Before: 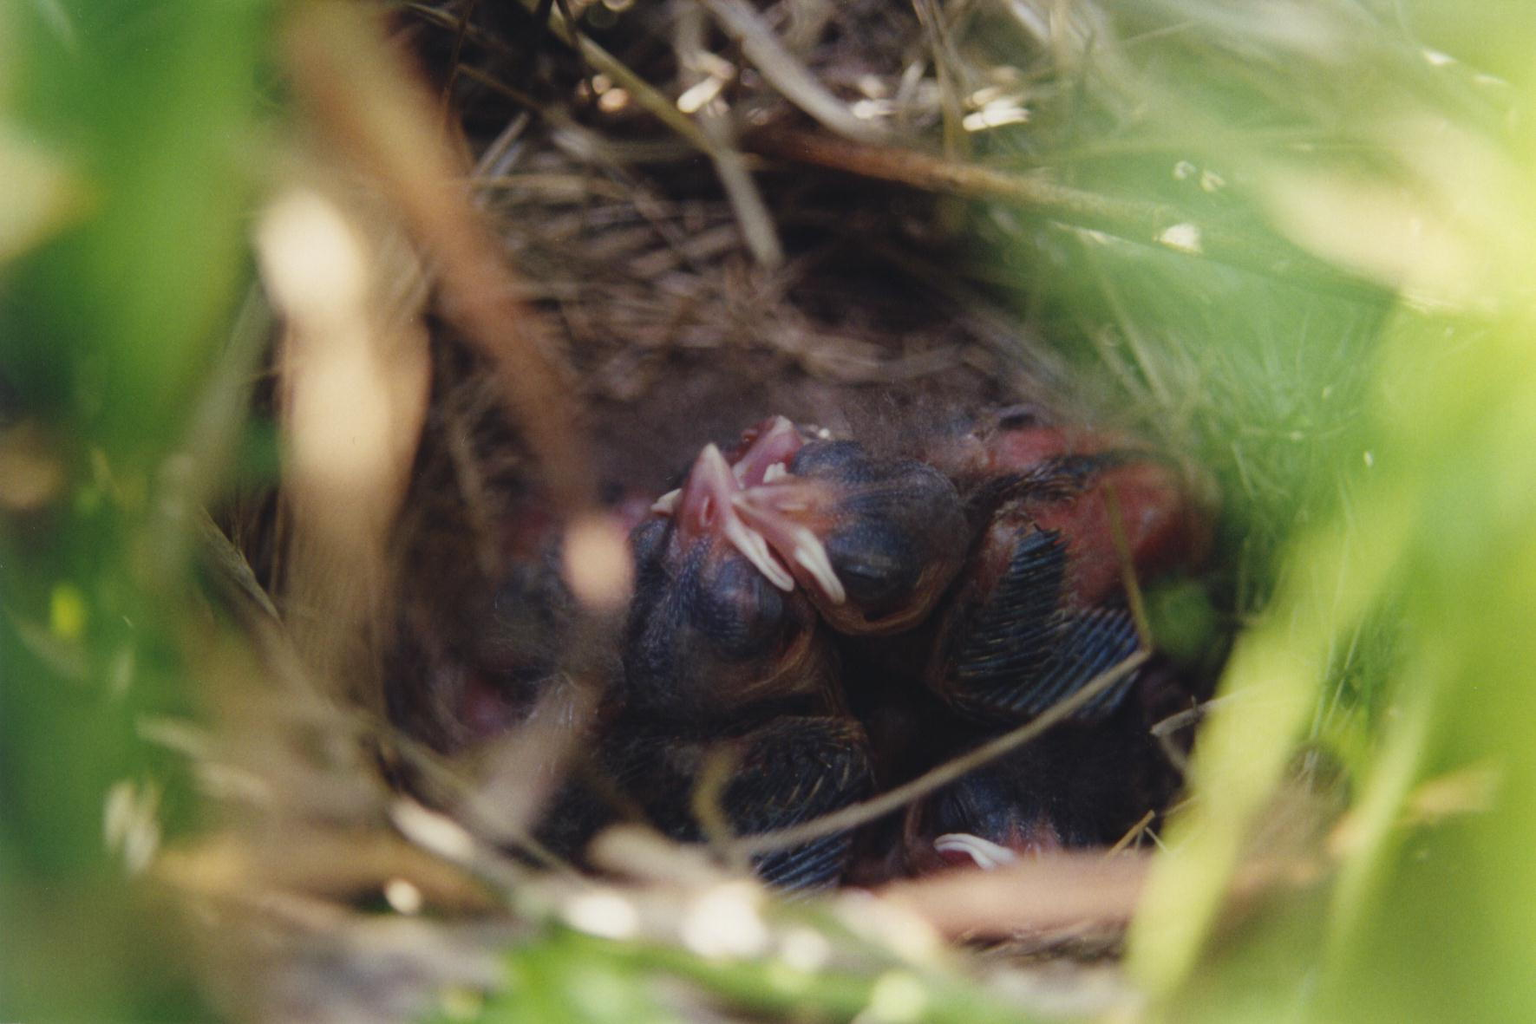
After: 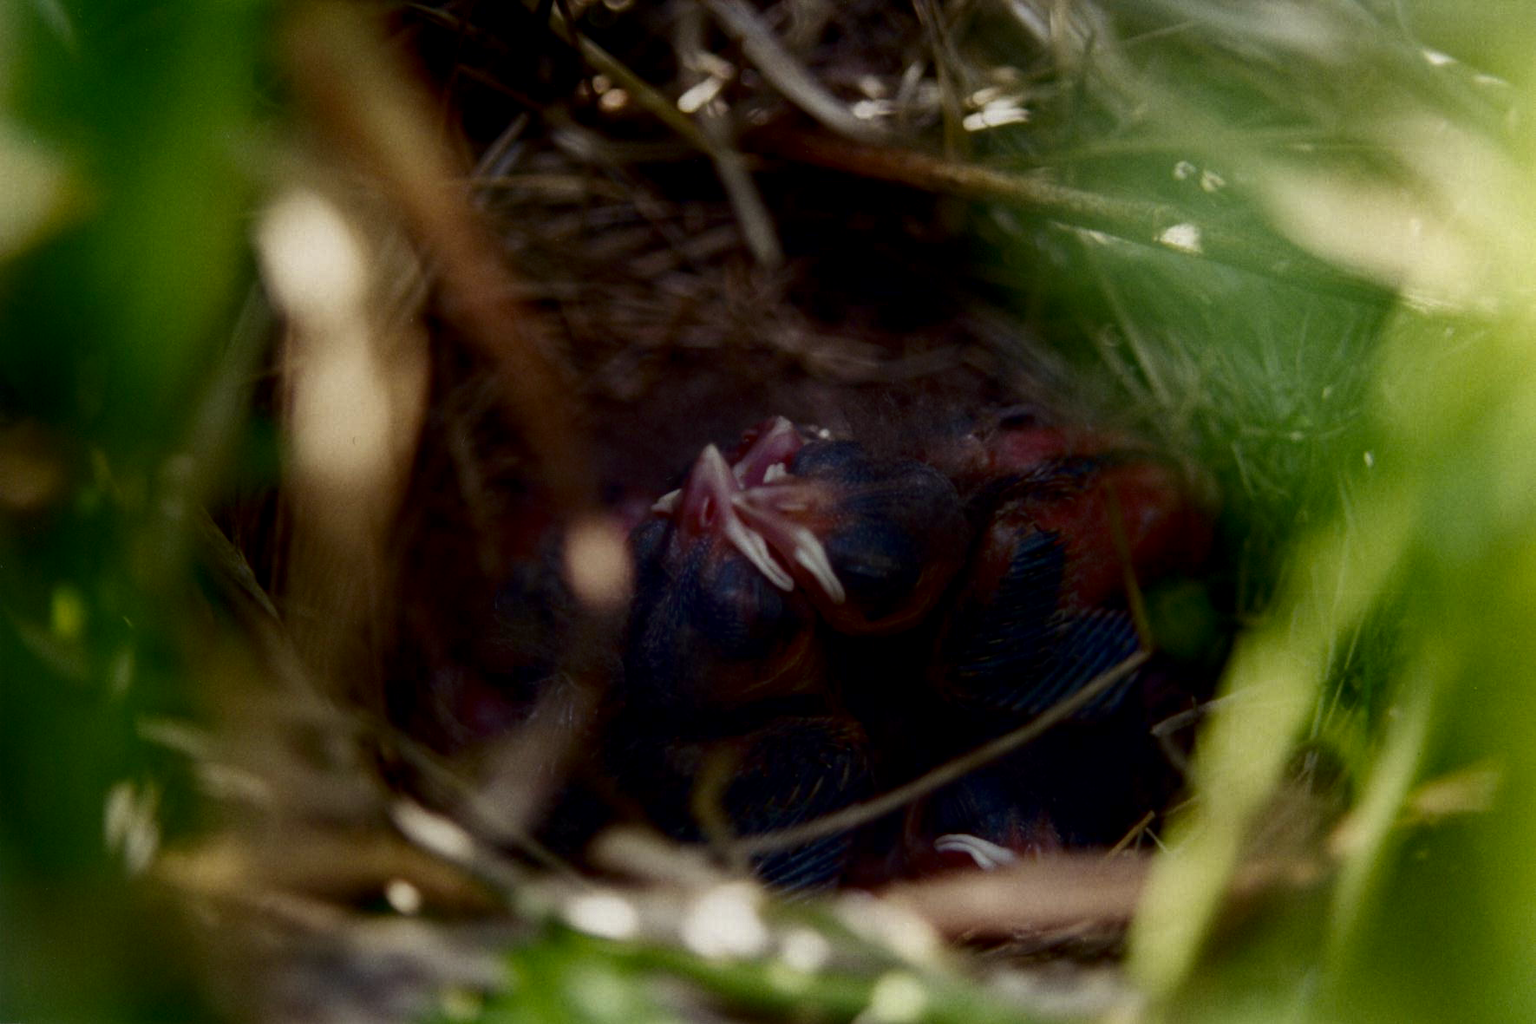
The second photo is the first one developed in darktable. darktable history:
contrast brightness saturation: brightness -0.513
local contrast: on, module defaults
